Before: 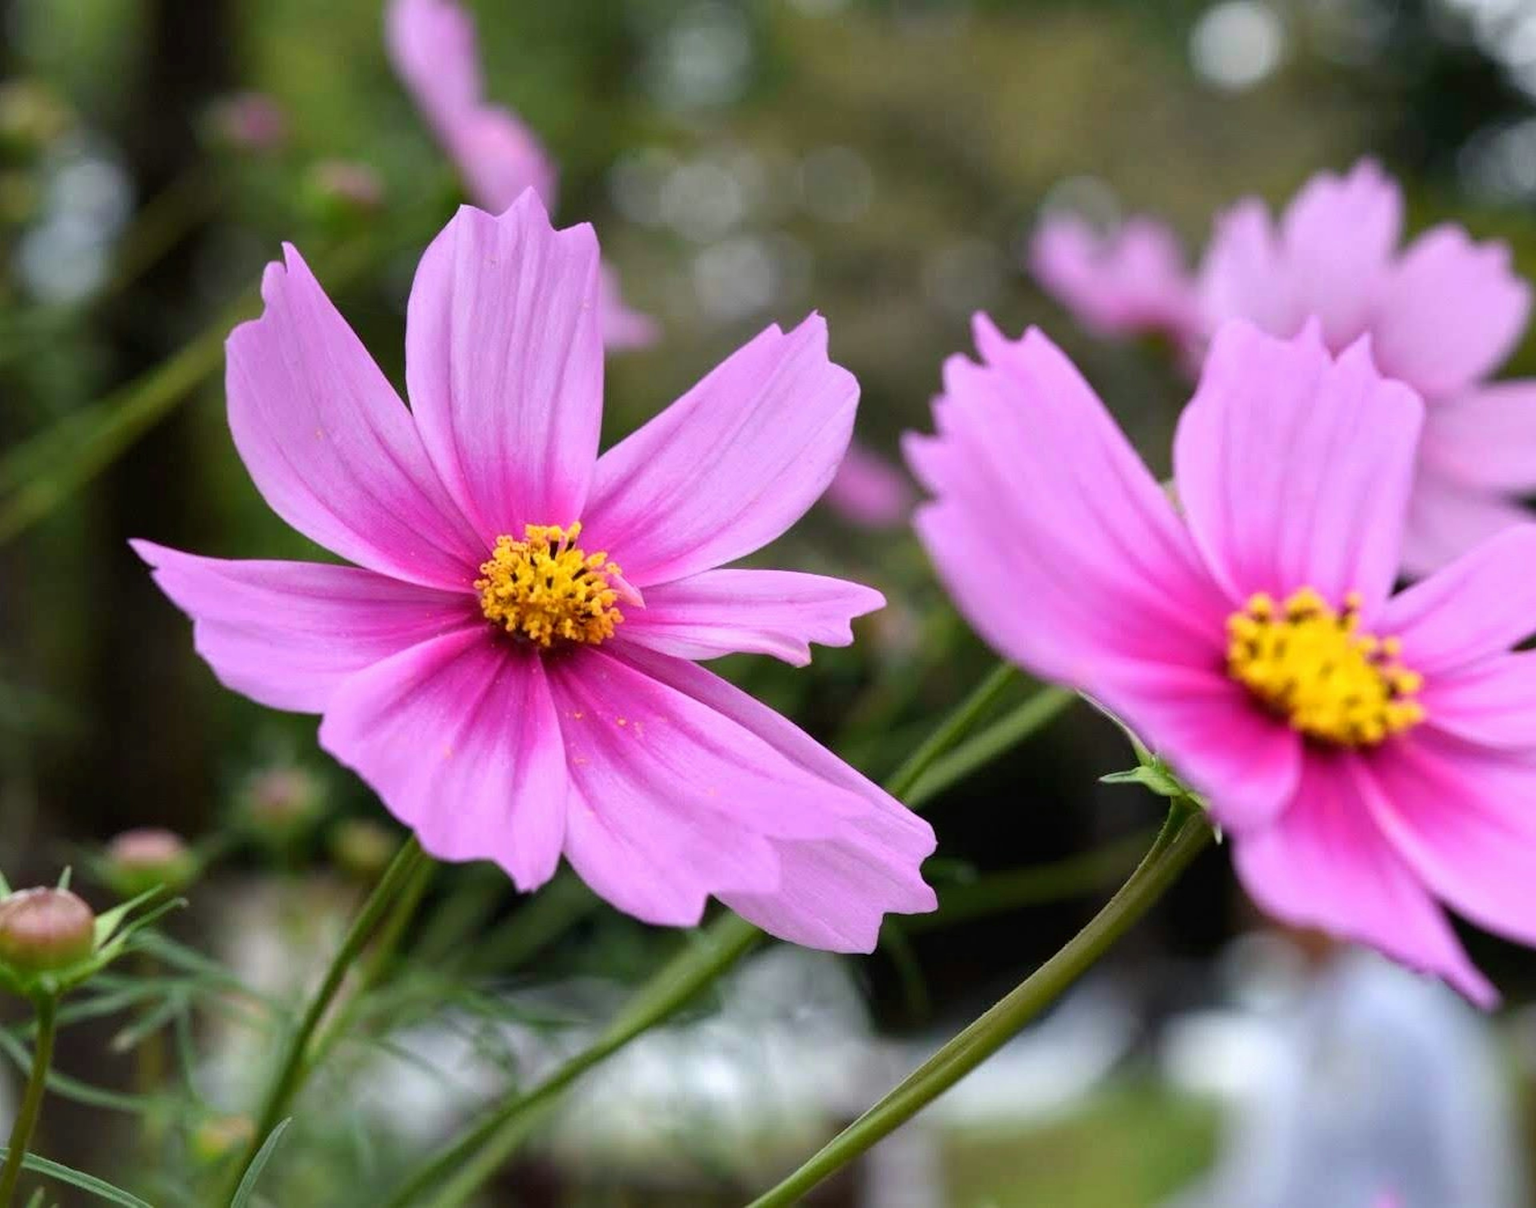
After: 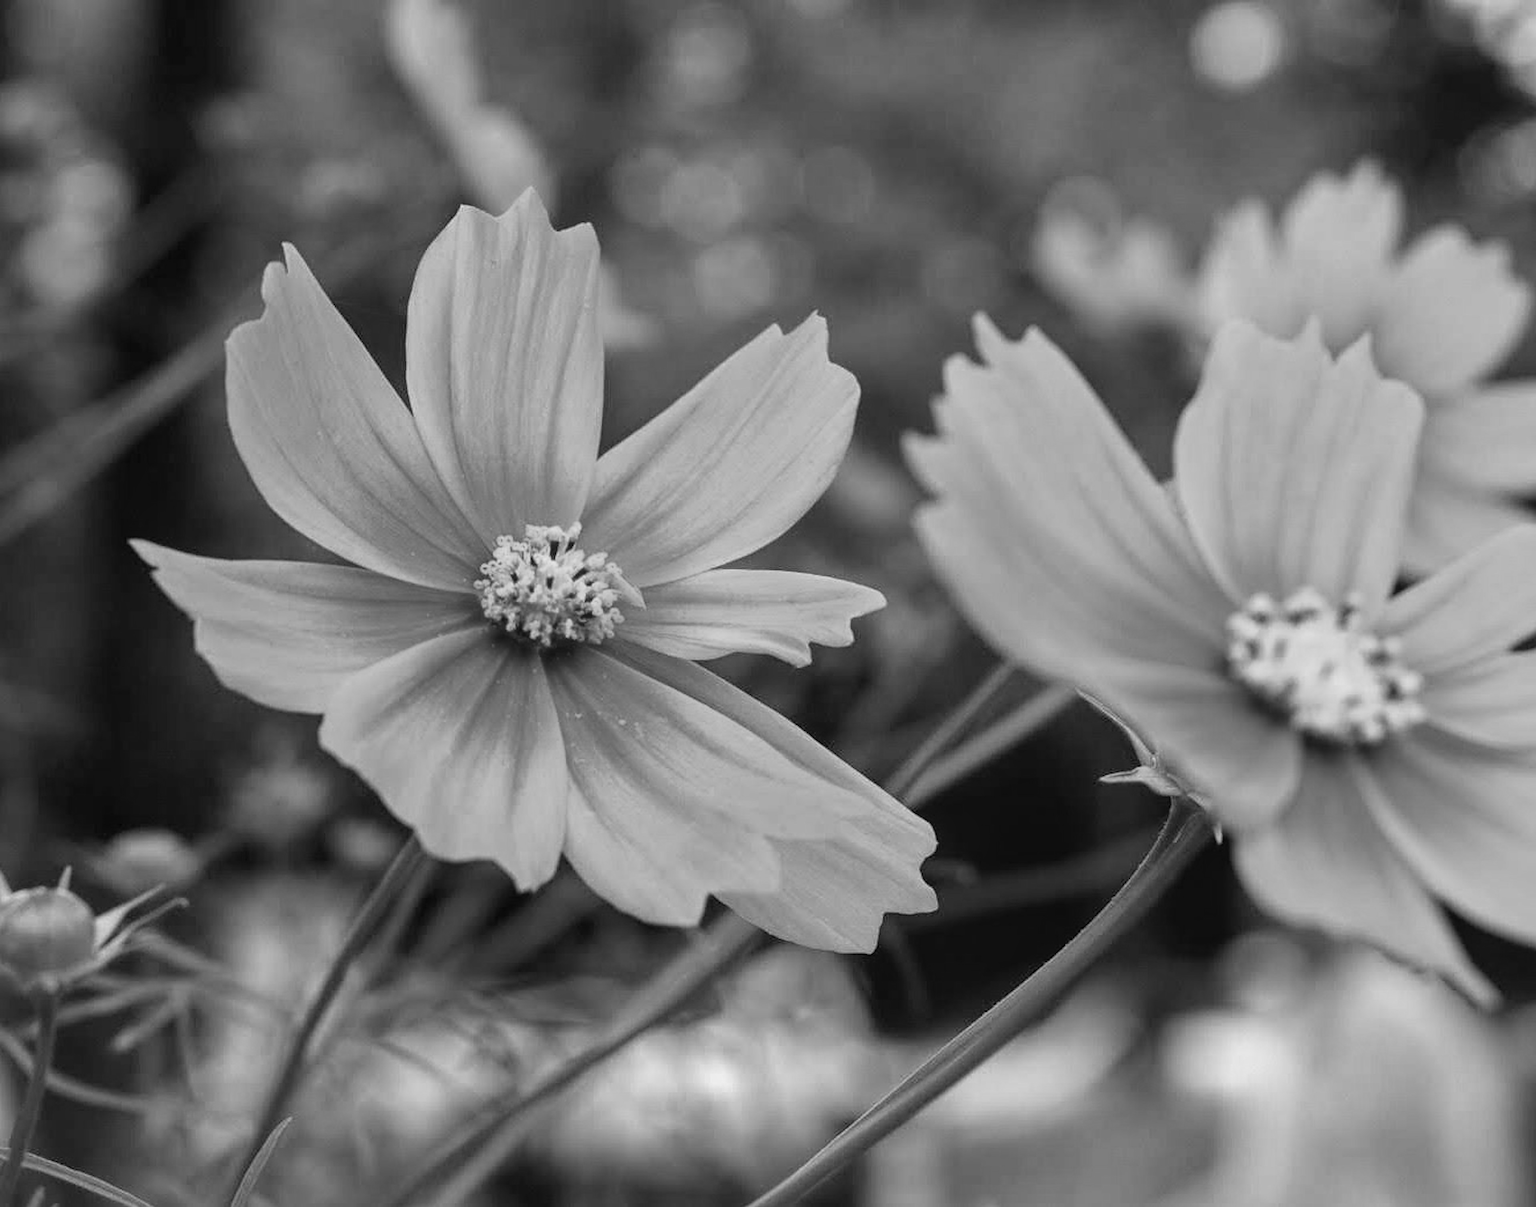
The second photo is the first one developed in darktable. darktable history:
local contrast: detail 110%
sharpen: on, module defaults
monochrome: a 32, b 64, size 2.3
